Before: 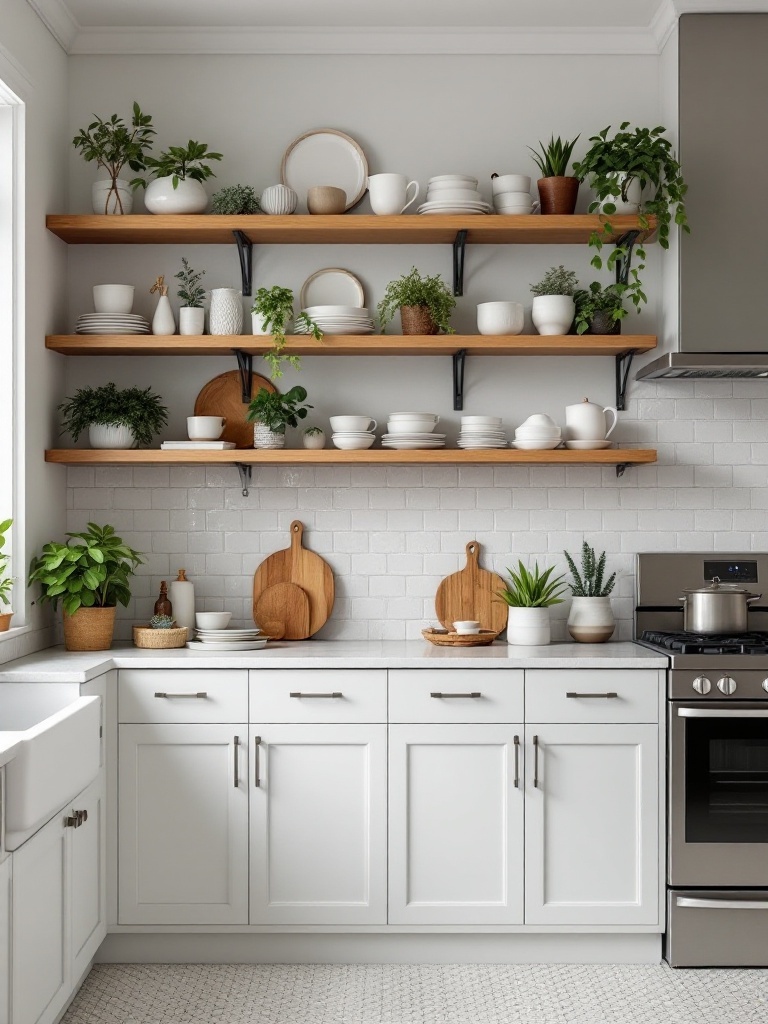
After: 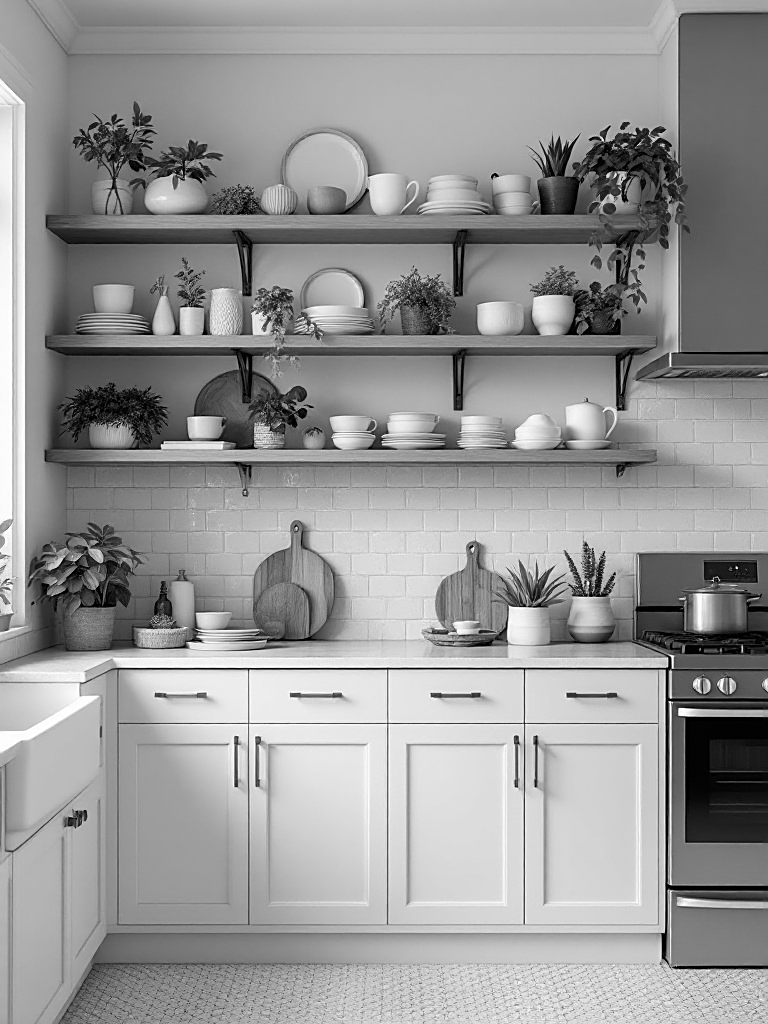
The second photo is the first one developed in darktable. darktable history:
monochrome: on, module defaults
sharpen: on, module defaults
